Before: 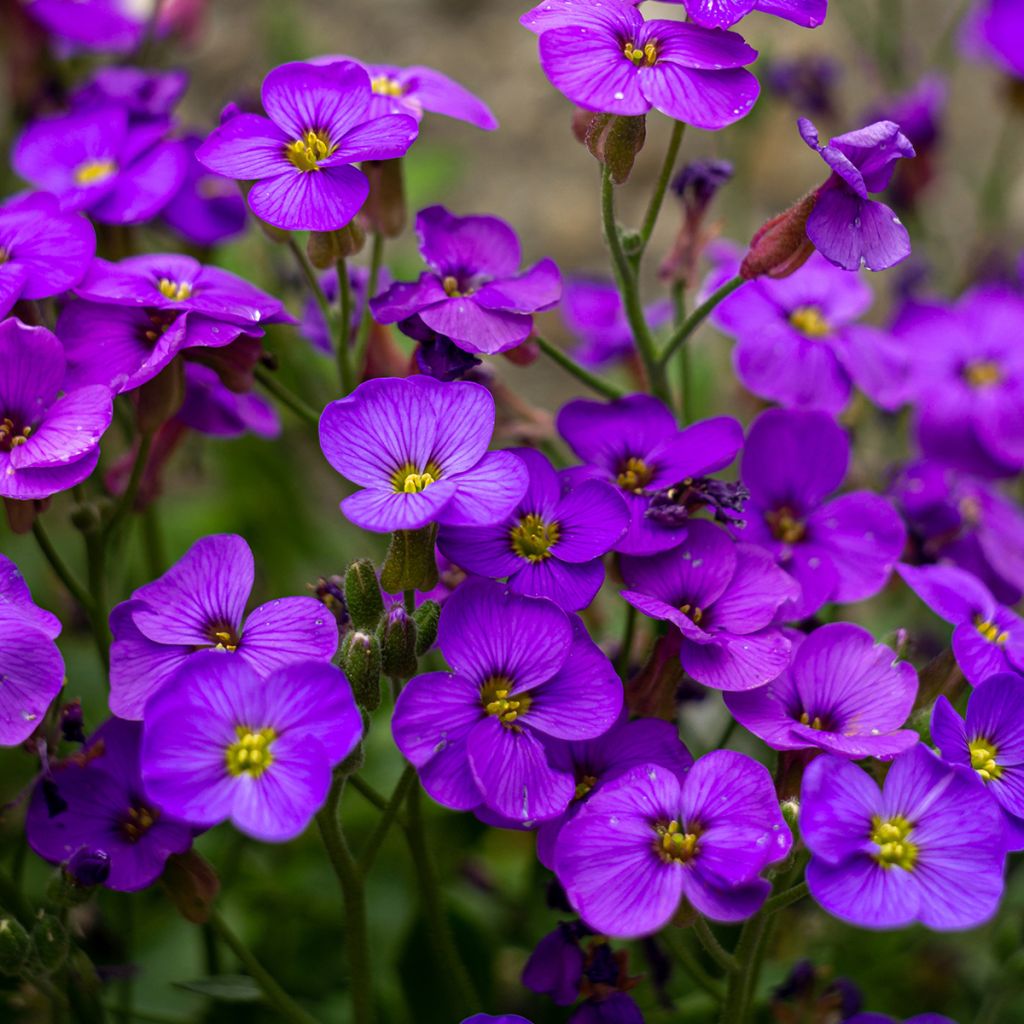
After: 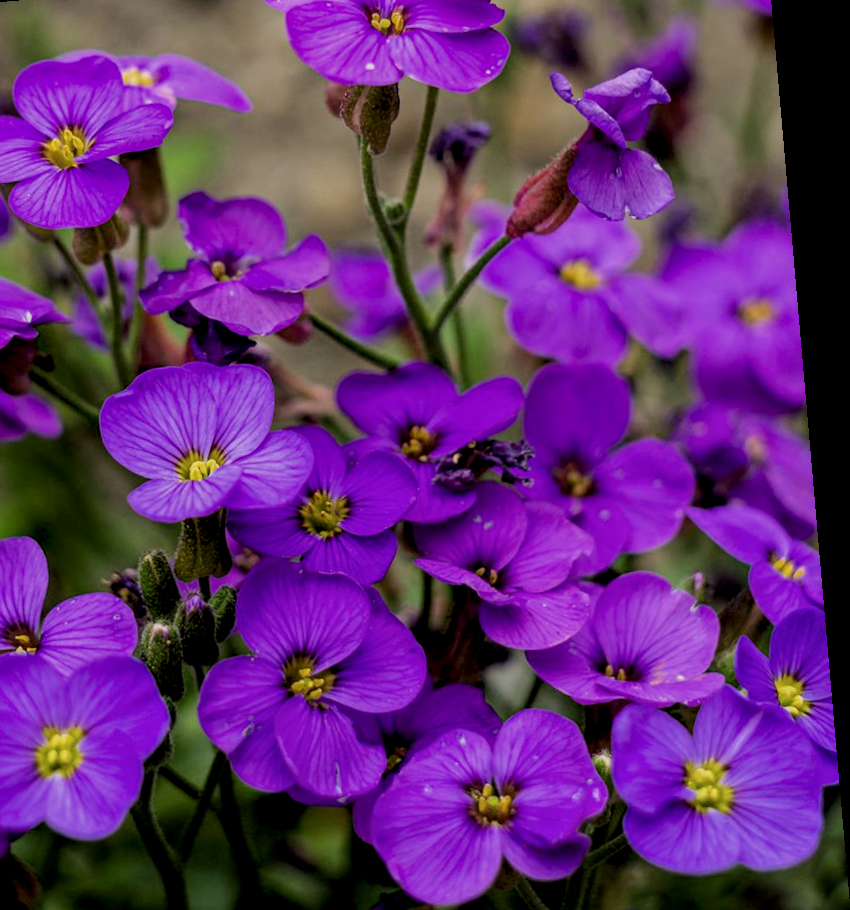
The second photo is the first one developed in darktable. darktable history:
rotate and perspective: rotation -4.98°, automatic cropping off
local contrast: detail 130%
filmic rgb: black relative exposure -6.15 EV, white relative exposure 6.96 EV, hardness 2.23, color science v6 (2022)
crop: left 23.095%, top 5.827%, bottom 11.854%
